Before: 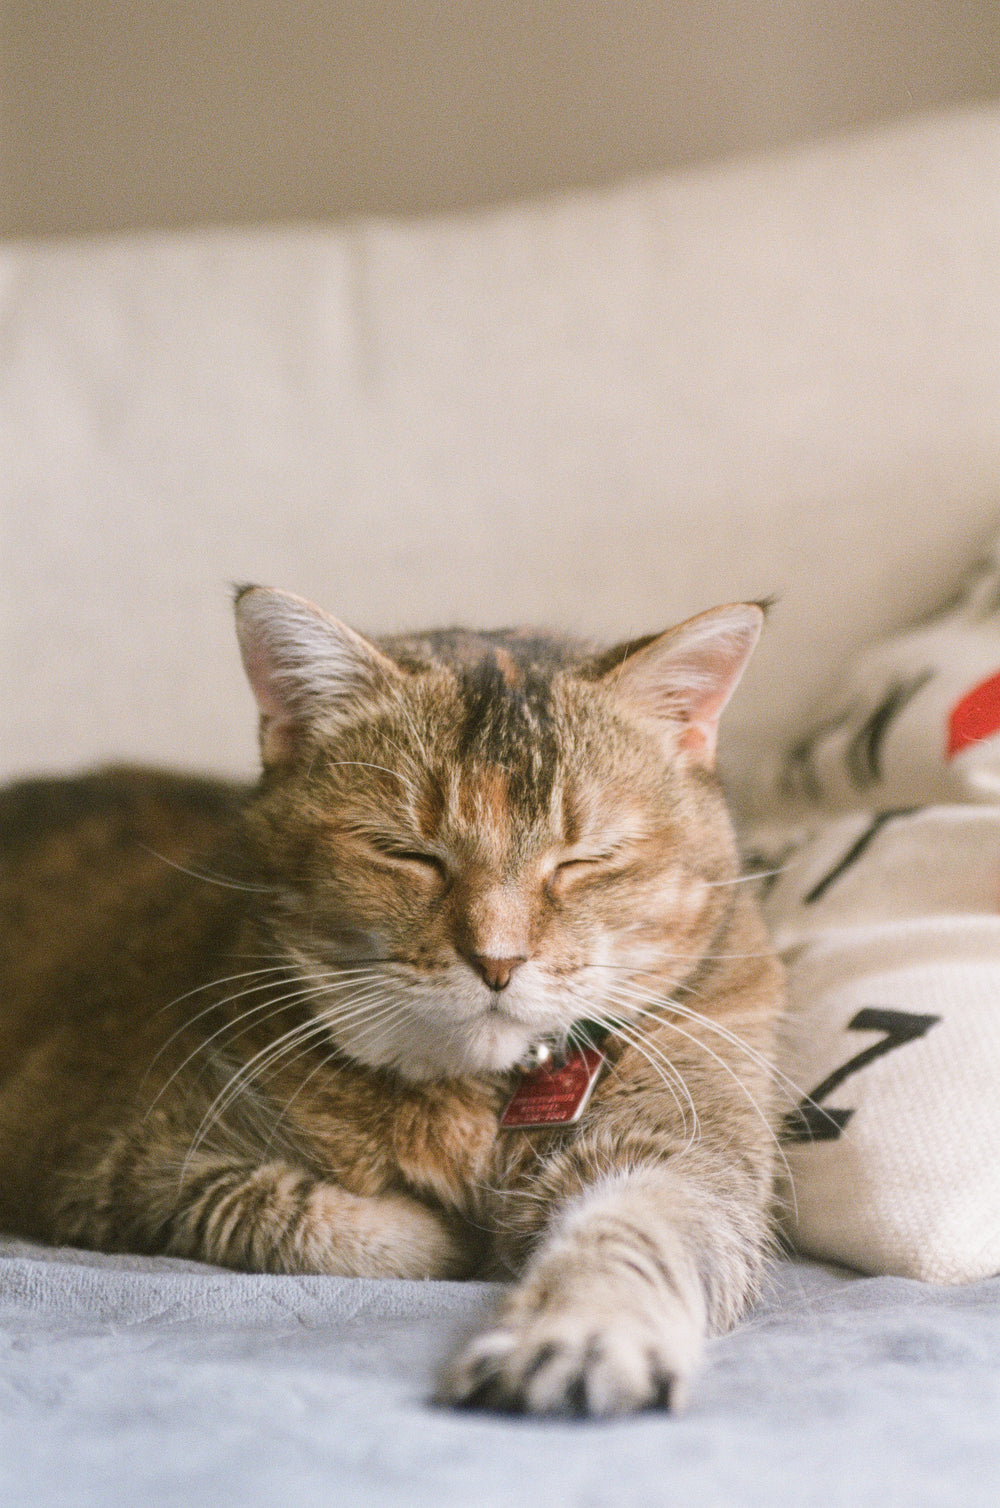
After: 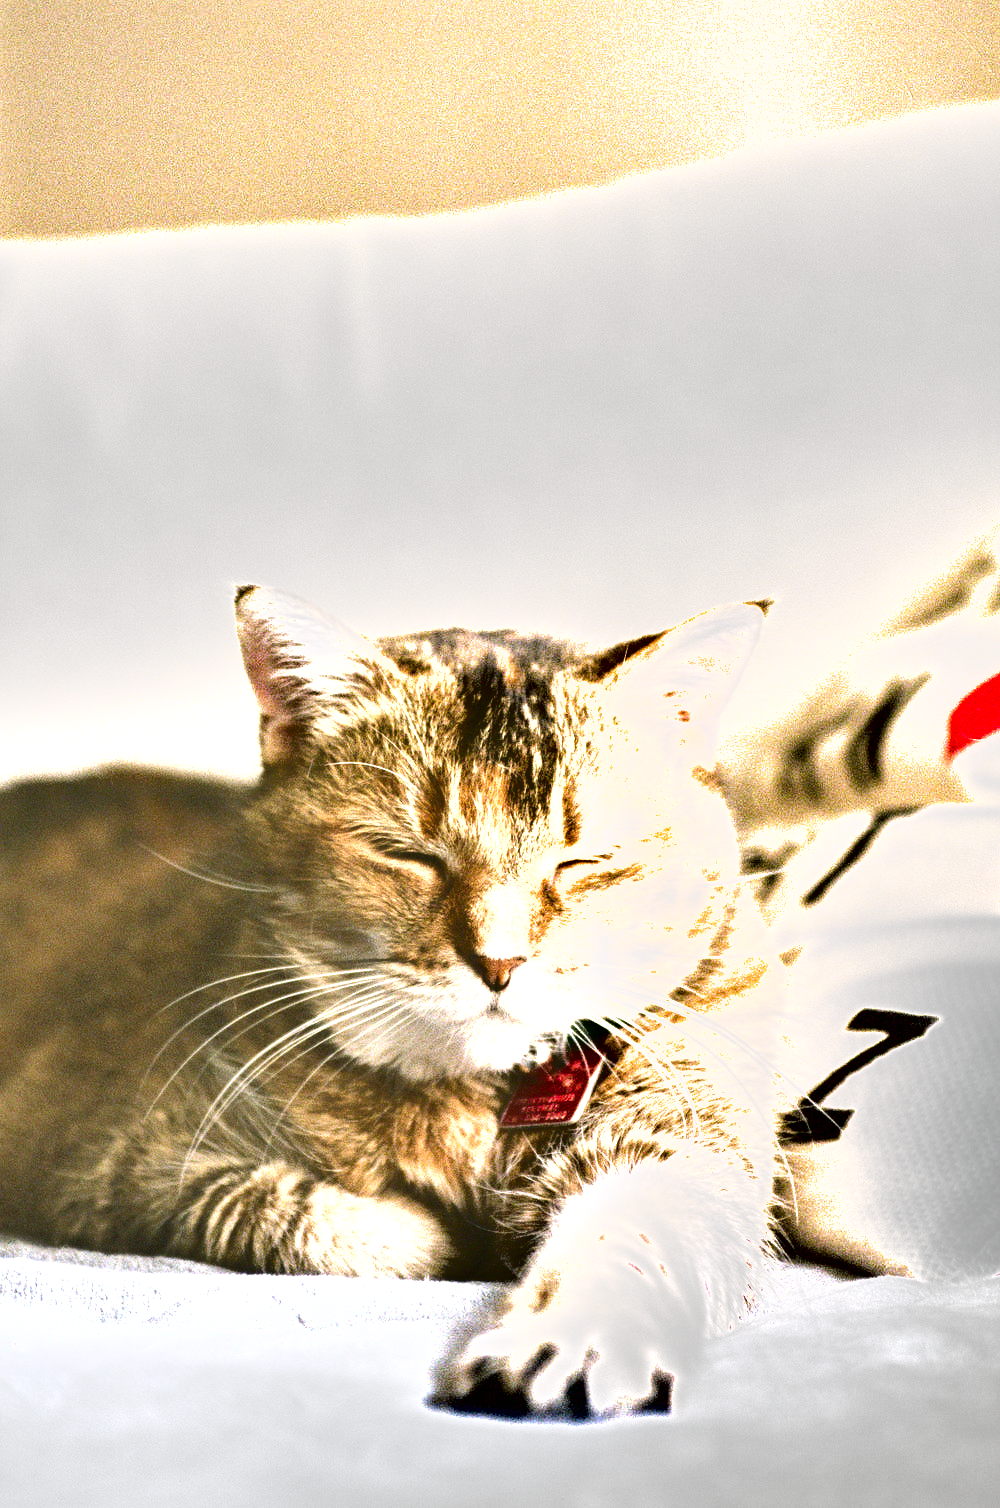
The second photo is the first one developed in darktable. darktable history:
exposure: black level correction 0, exposure 1.667 EV, compensate highlight preservation false
local contrast: mode bilateral grid, contrast 20, coarseness 51, detail 119%, midtone range 0.2
shadows and highlights: shadows 60.47, soften with gaussian
